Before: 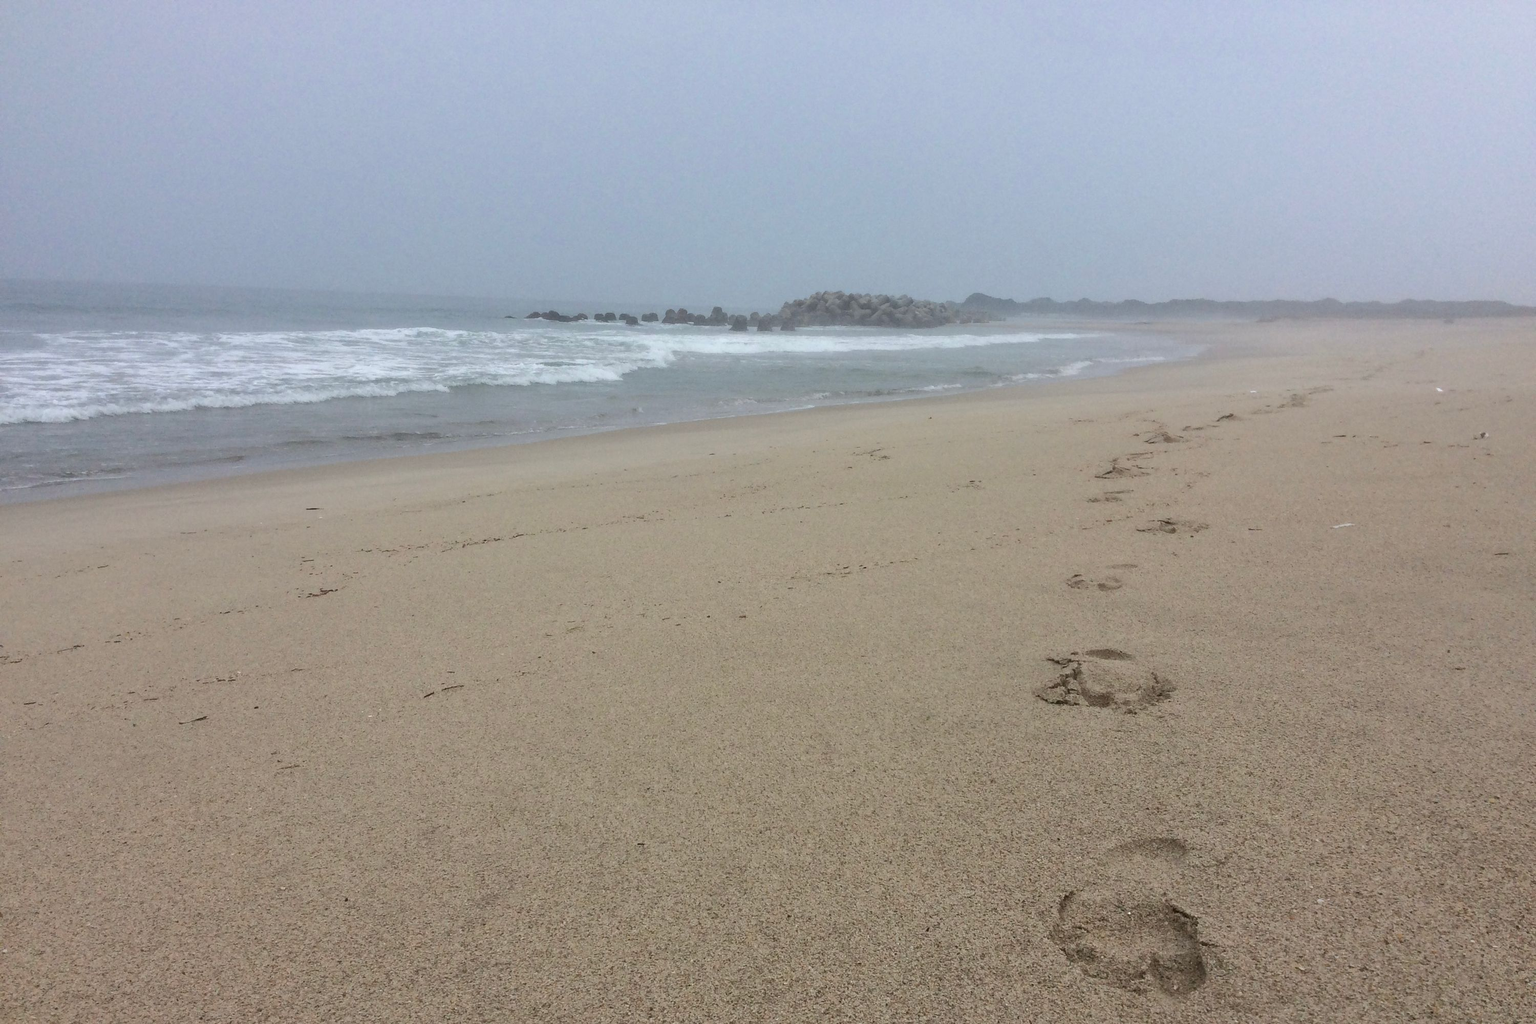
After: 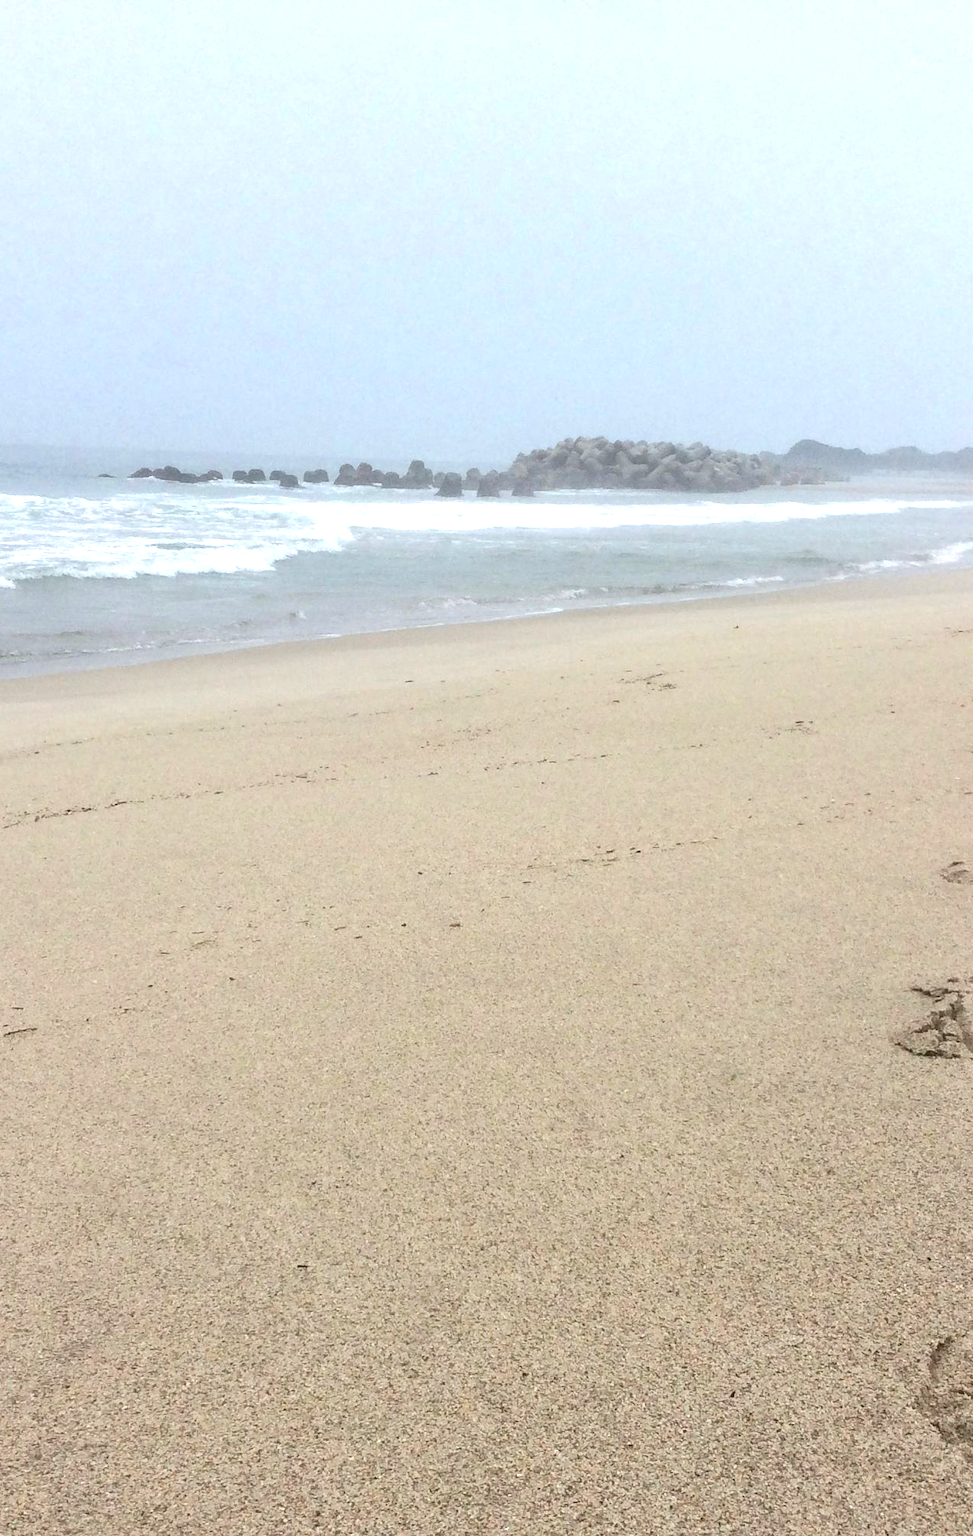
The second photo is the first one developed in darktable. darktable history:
tone equalizer: -8 EV -0.781 EV, -7 EV -0.676 EV, -6 EV -0.583 EV, -5 EV -0.38 EV, -3 EV 0.387 EV, -2 EV 0.6 EV, -1 EV 0.685 EV, +0 EV 0.742 EV
crop: left 28.609%, right 29.153%
exposure: exposure 0.201 EV, compensate exposure bias true, compensate highlight preservation false
levels: levels [0, 0.498, 0.996]
